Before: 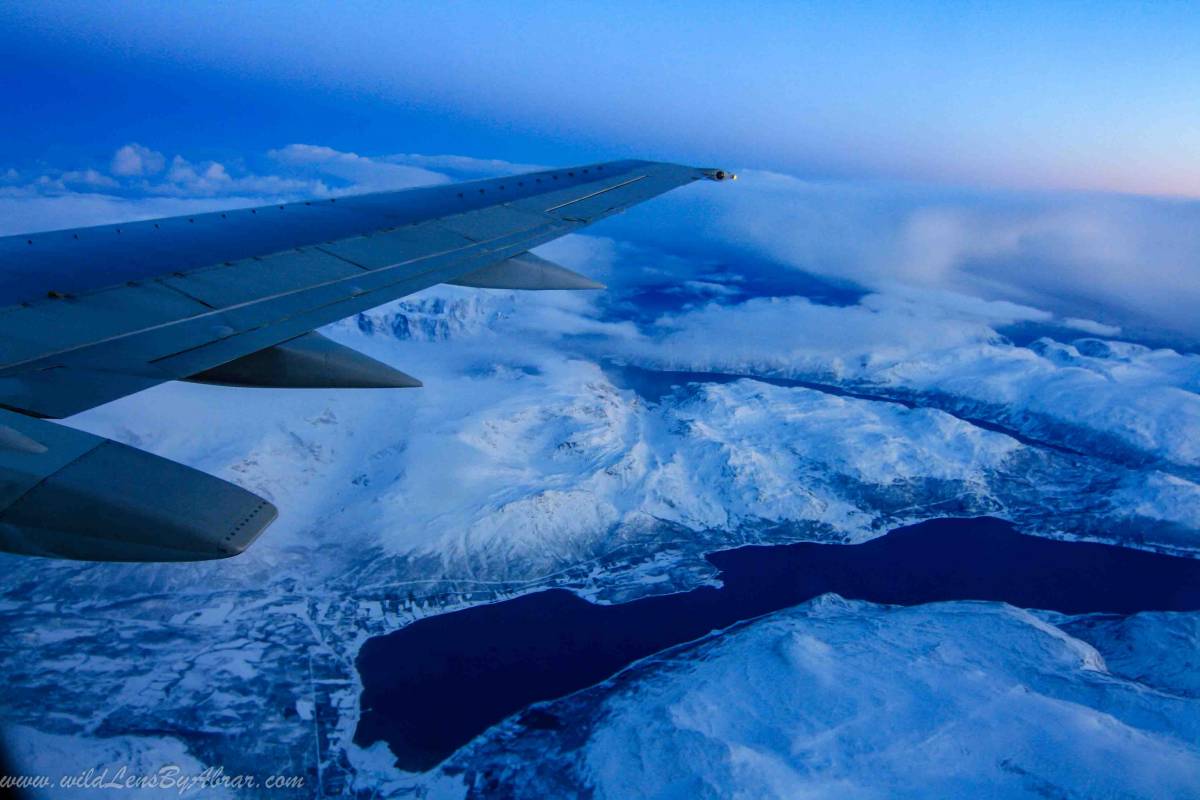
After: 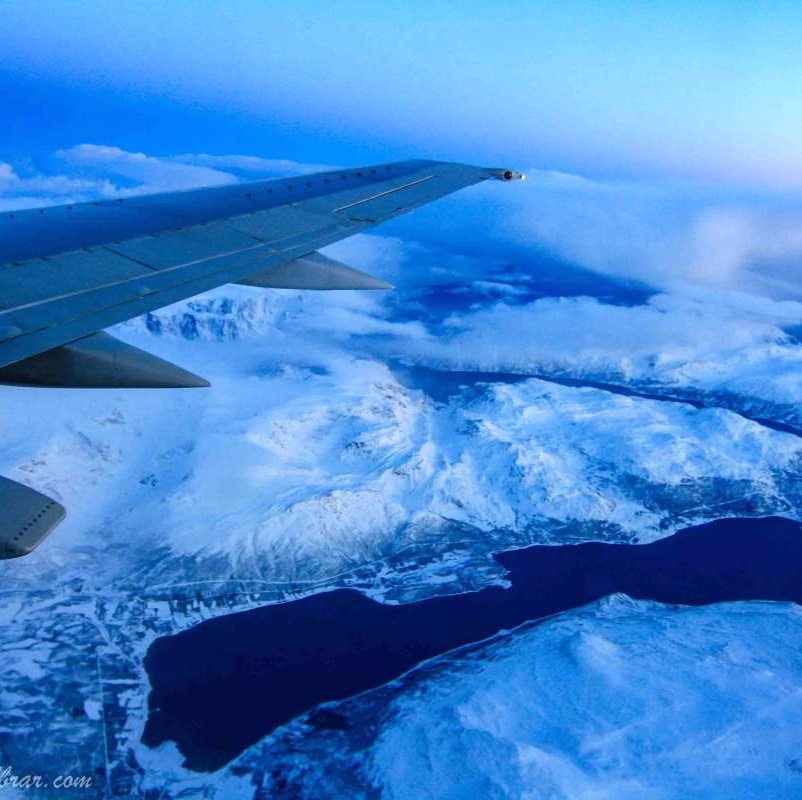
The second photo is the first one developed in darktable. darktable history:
exposure: black level correction 0, exposure 0.5 EV, compensate highlight preservation false
crop and rotate: left 17.732%, right 15.423%
white balance: red 1, blue 1
